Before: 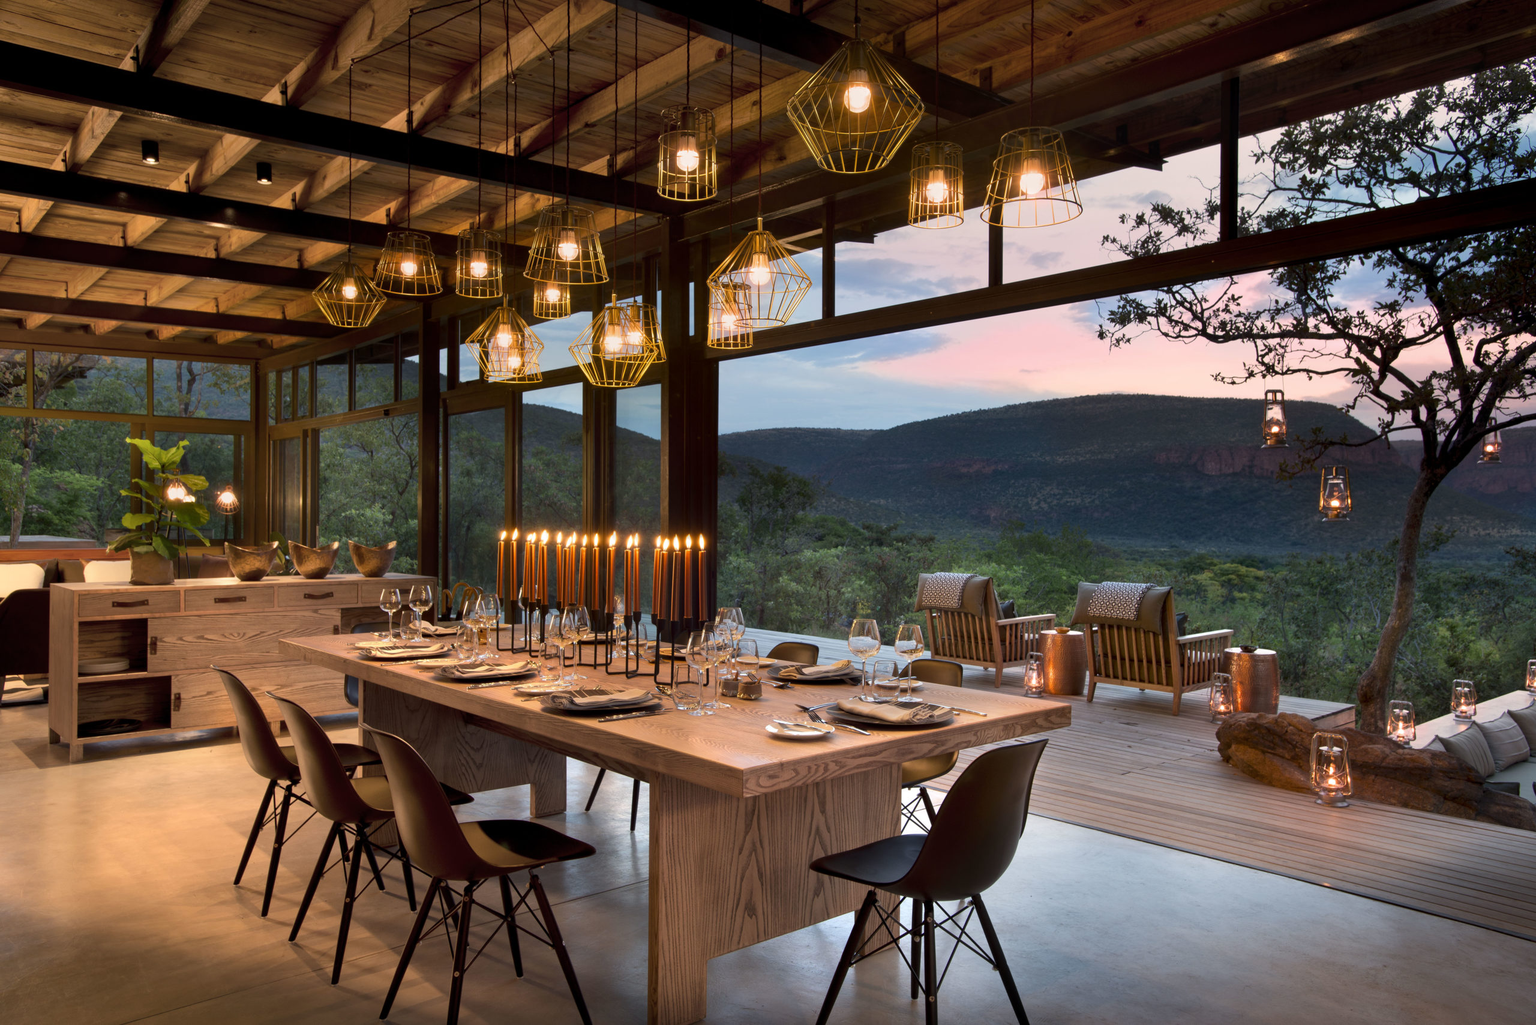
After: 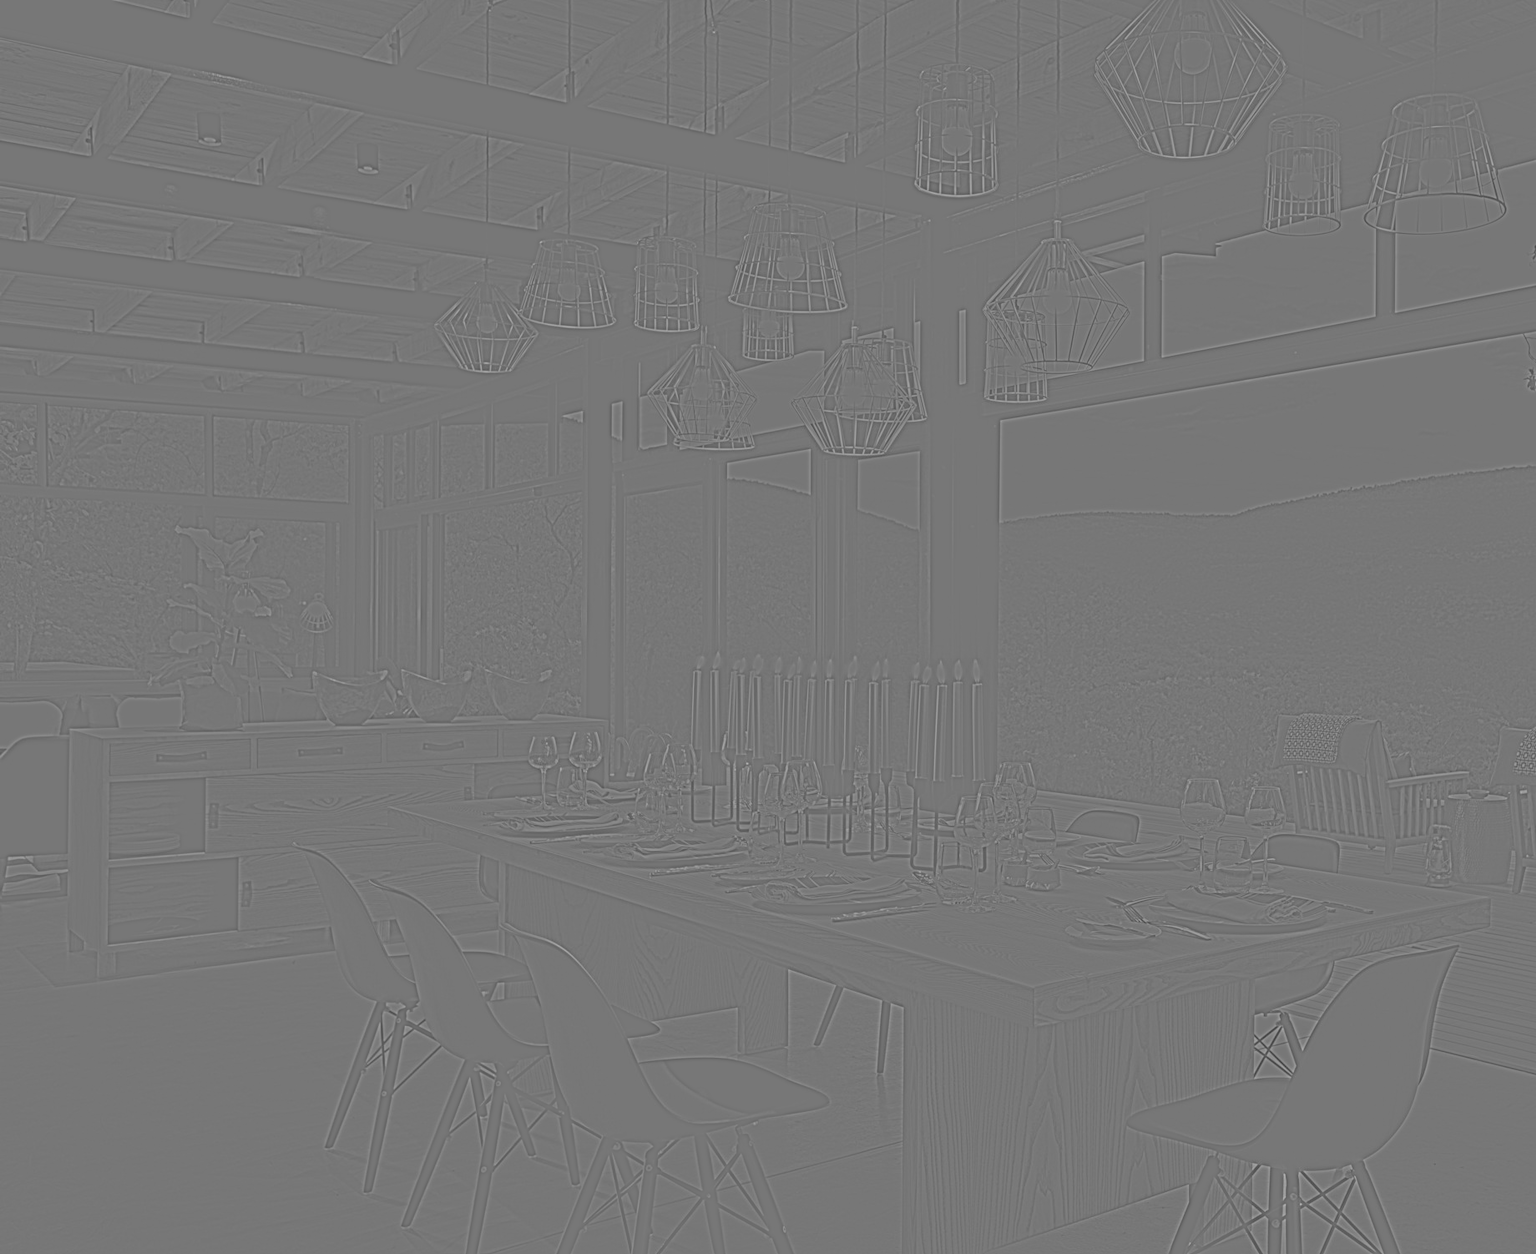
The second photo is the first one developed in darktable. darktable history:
highpass: sharpness 9.84%, contrast boost 9.94%
crop: top 5.803%, right 27.864%, bottom 5.804%
